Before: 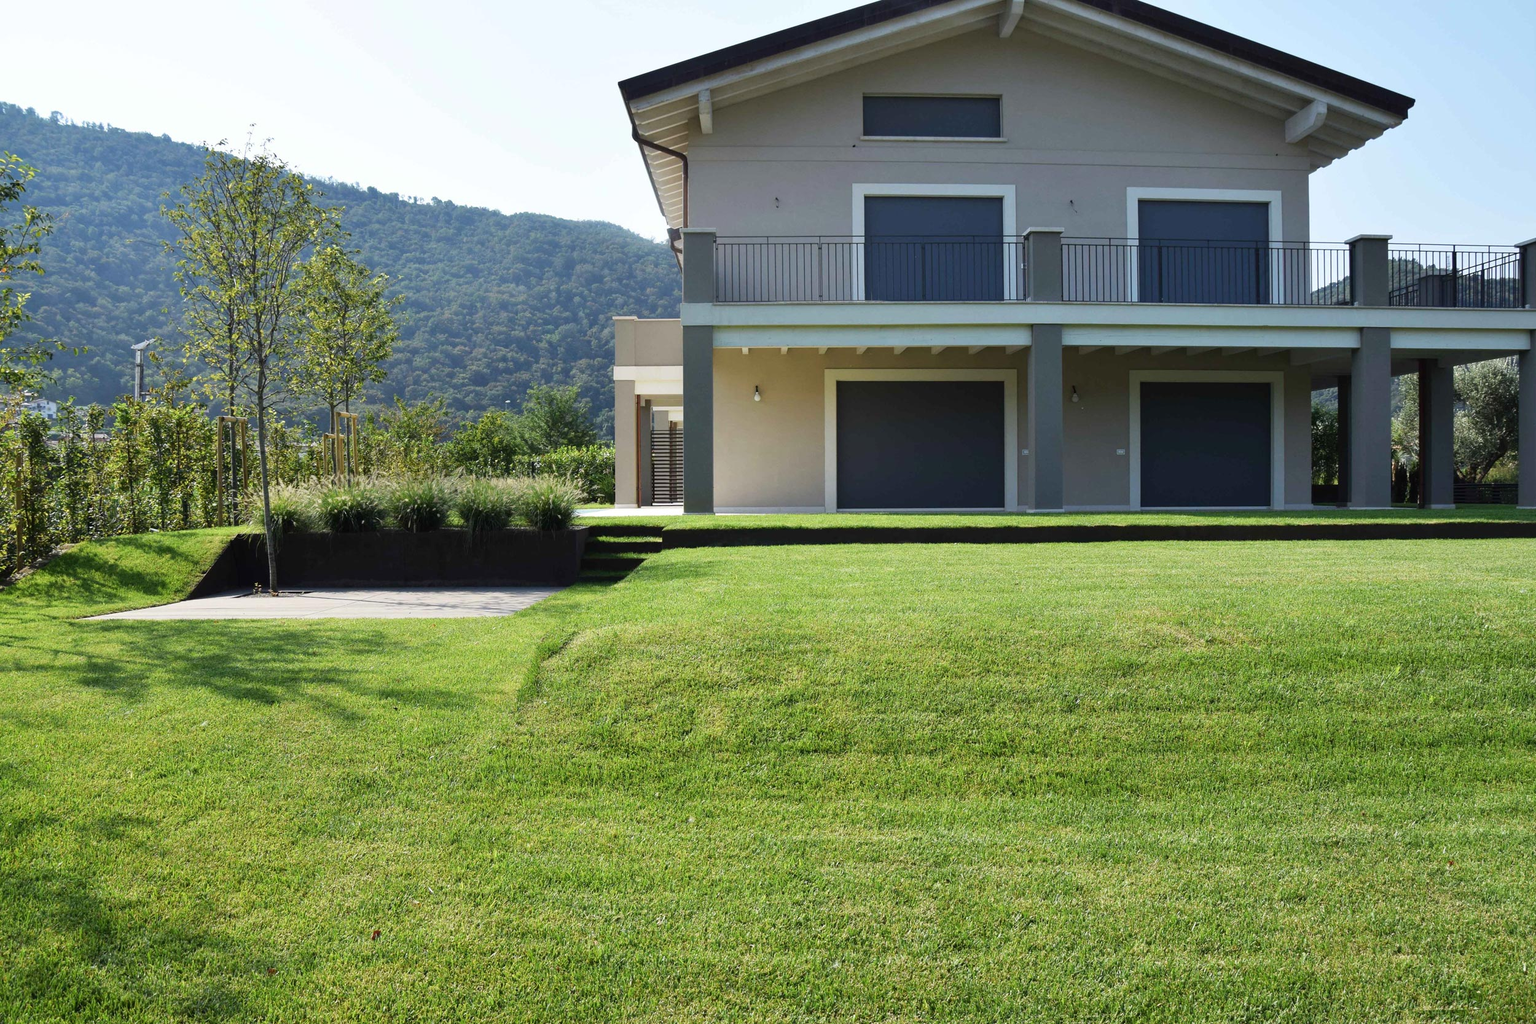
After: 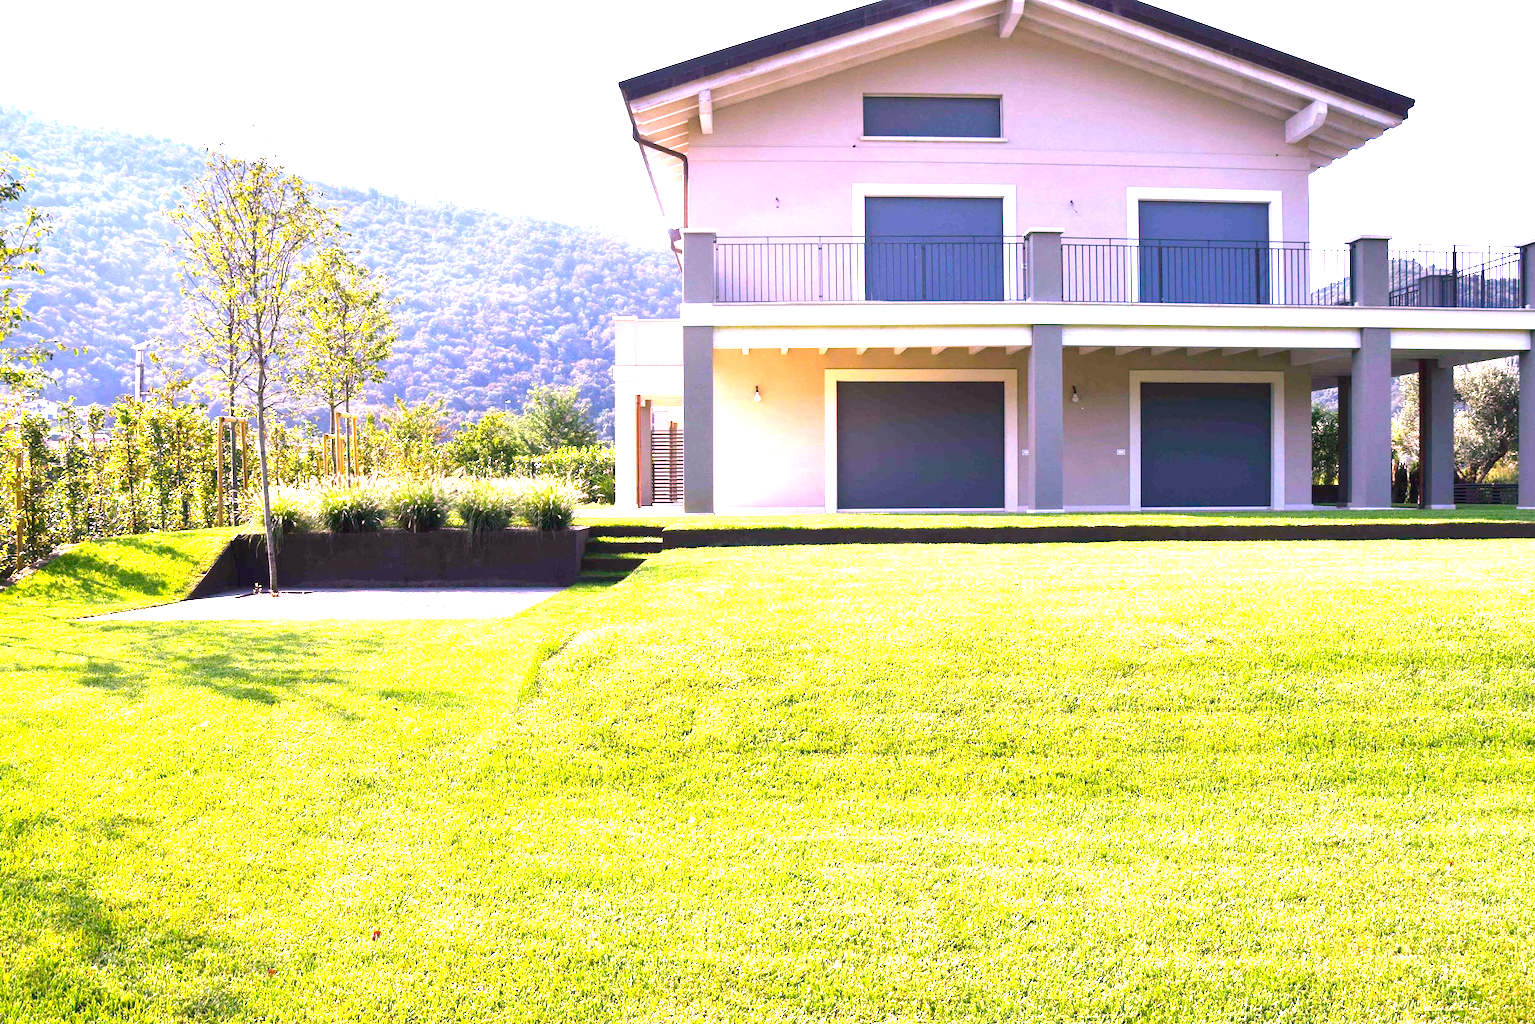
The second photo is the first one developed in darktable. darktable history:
white balance: red 1.188, blue 1.11
exposure: exposure 2.003 EV, compensate highlight preservation false
color balance rgb: shadows lift › chroma 2%, shadows lift › hue 217.2°, power › chroma 0.25%, power › hue 60°, highlights gain › chroma 1.5%, highlights gain › hue 309.6°, global offset › luminance -0.5%, perceptual saturation grading › global saturation 15%, global vibrance 20%
